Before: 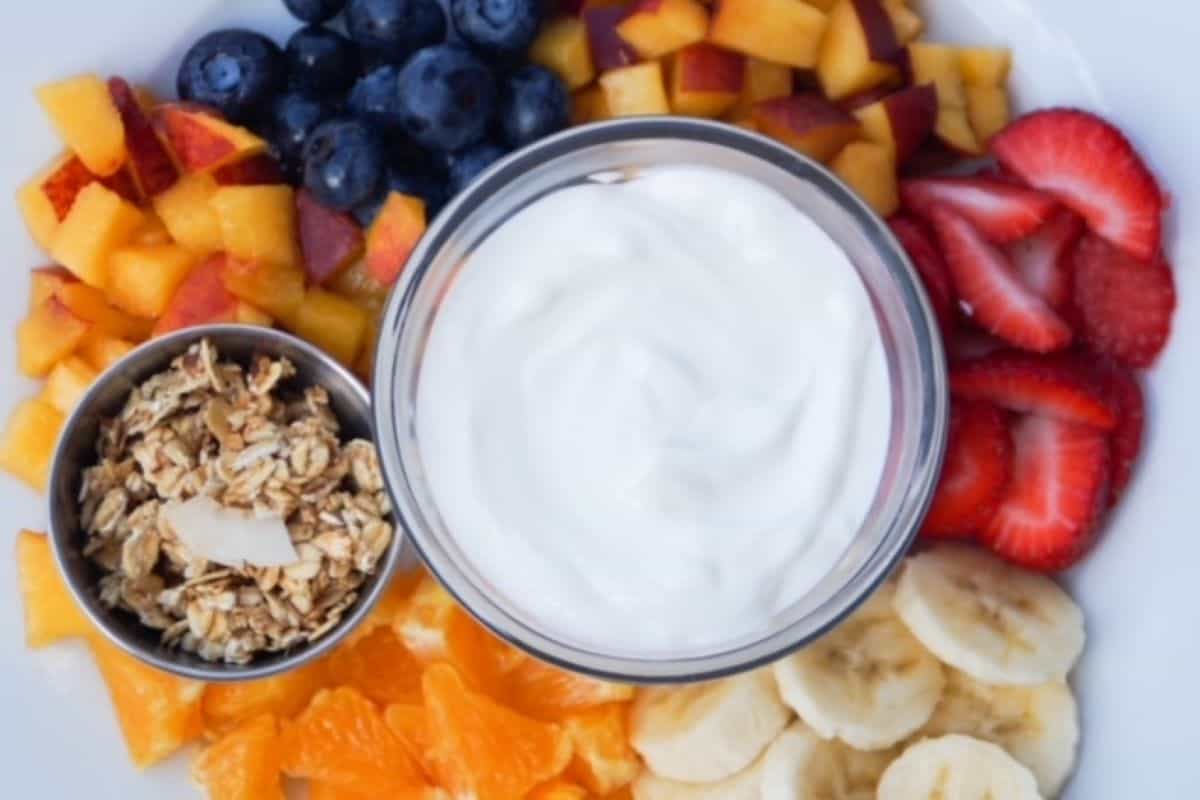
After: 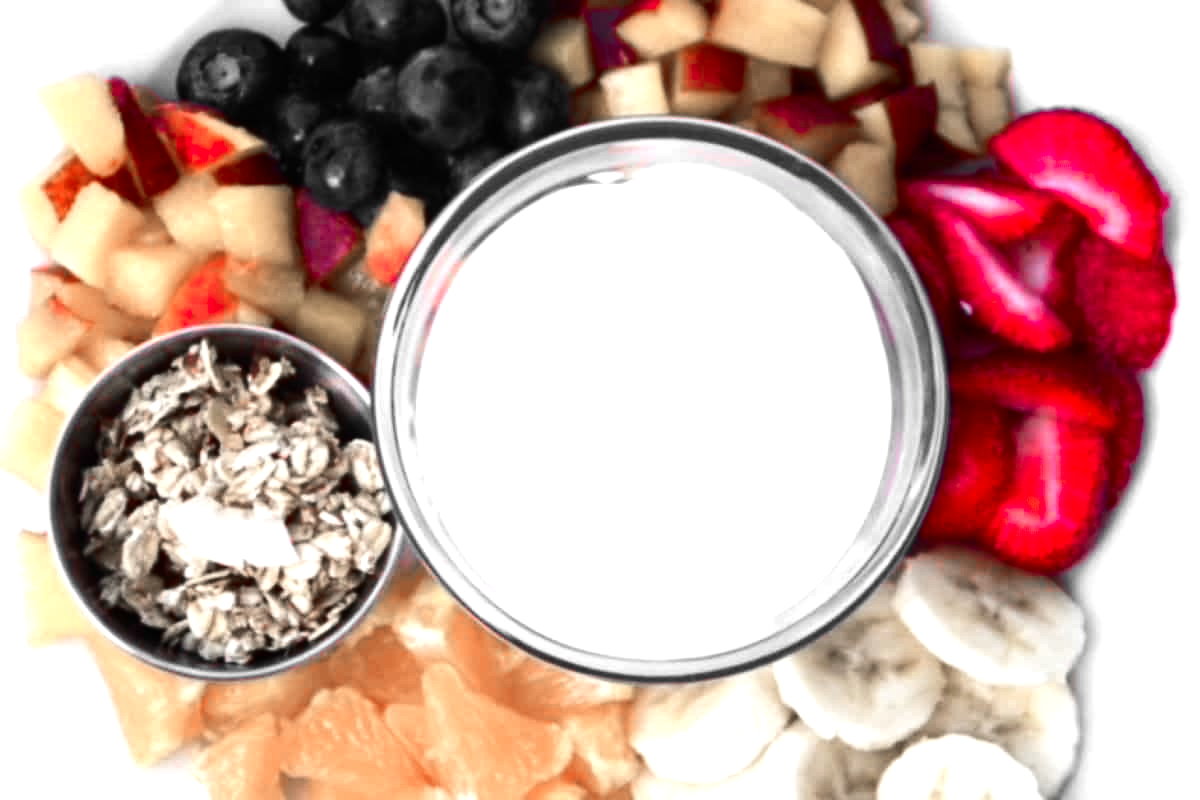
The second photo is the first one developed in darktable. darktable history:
tone equalizer: -8 EV -1.08 EV, -7 EV -1.01 EV, -6 EV -0.867 EV, -5 EV -0.578 EV, -3 EV 0.578 EV, -2 EV 0.867 EV, -1 EV 1.01 EV, +0 EV 1.08 EV, edges refinement/feathering 500, mask exposure compensation -1.57 EV, preserve details no
color zones: curves: ch1 [(0, 0.831) (0.08, 0.771) (0.157, 0.268) (0.241, 0.207) (0.562, -0.005) (0.714, -0.013) (0.876, 0.01) (1, 0.831)]
